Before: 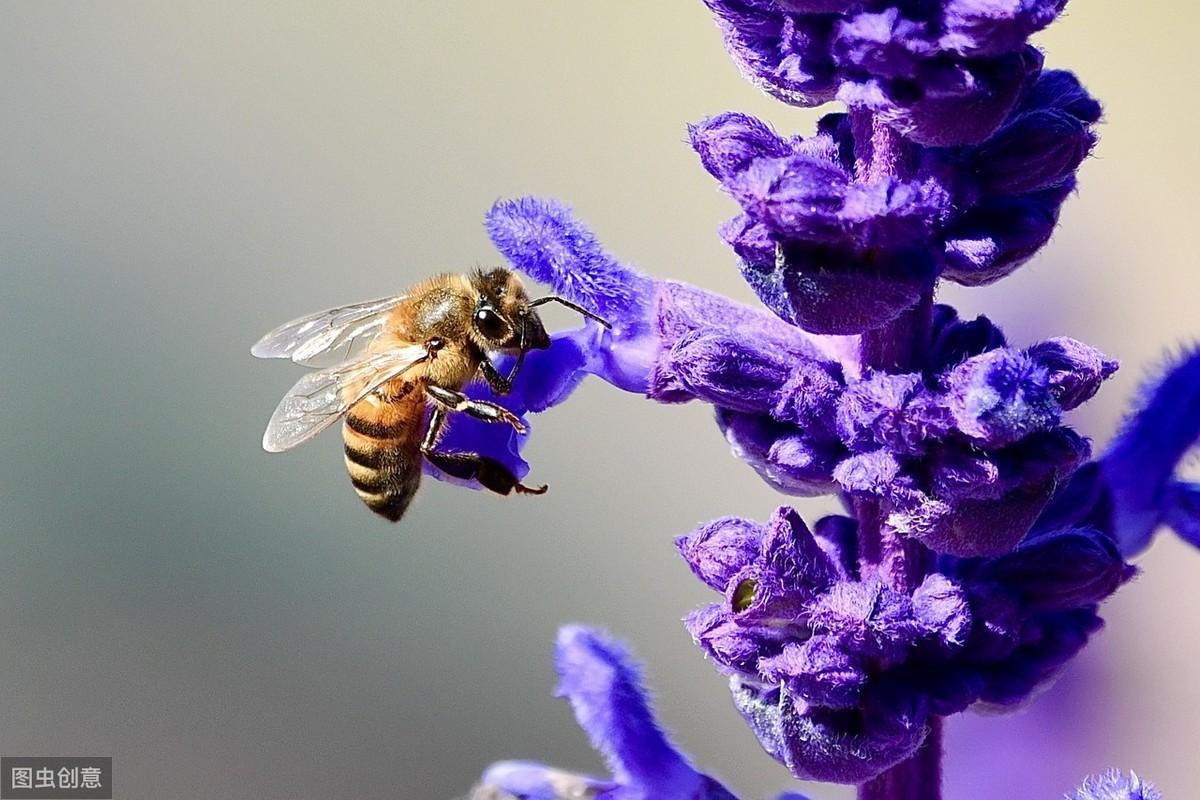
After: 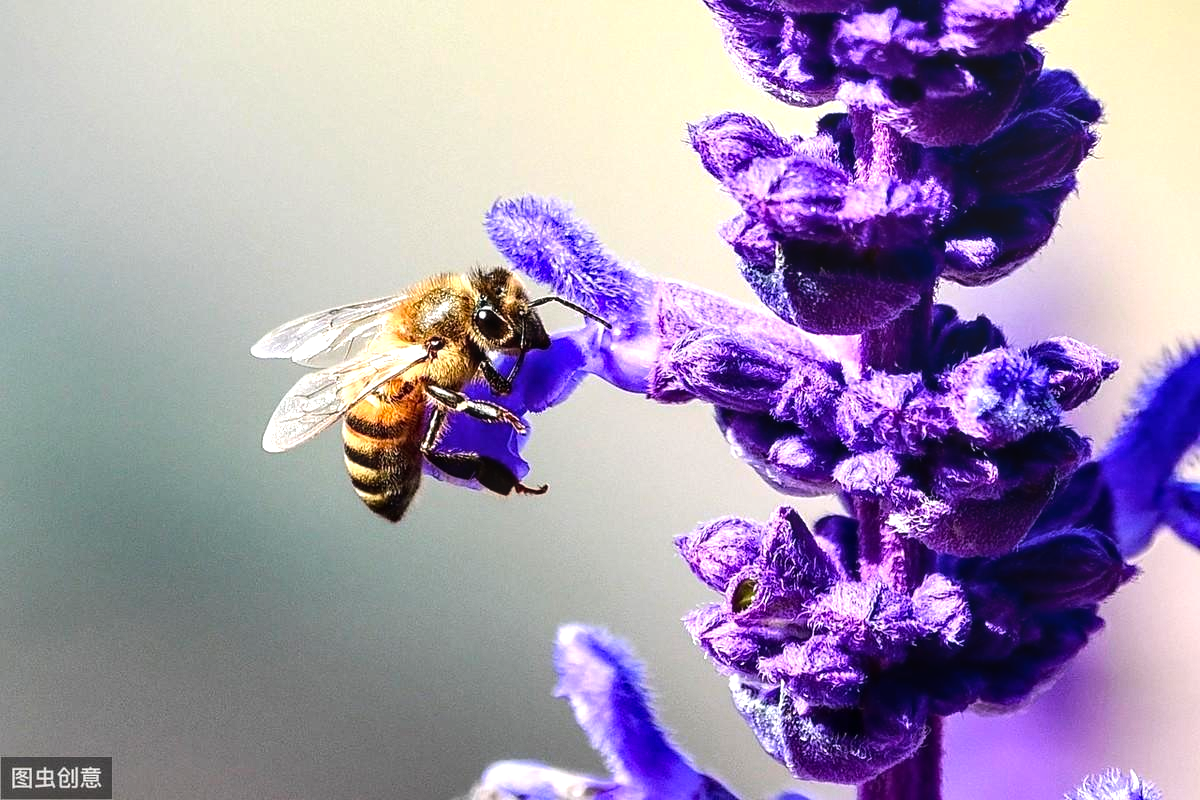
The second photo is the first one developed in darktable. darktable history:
local contrast: on, module defaults
base curve: preserve colors none
tone equalizer: -8 EV -0.75 EV, -7 EV -0.7 EV, -6 EV -0.6 EV, -5 EV -0.4 EV, -3 EV 0.4 EV, -2 EV 0.6 EV, -1 EV 0.7 EV, +0 EV 0.75 EV, edges refinement/feathering 500, mask exposure compensation -1.57 EV, preserve details no
